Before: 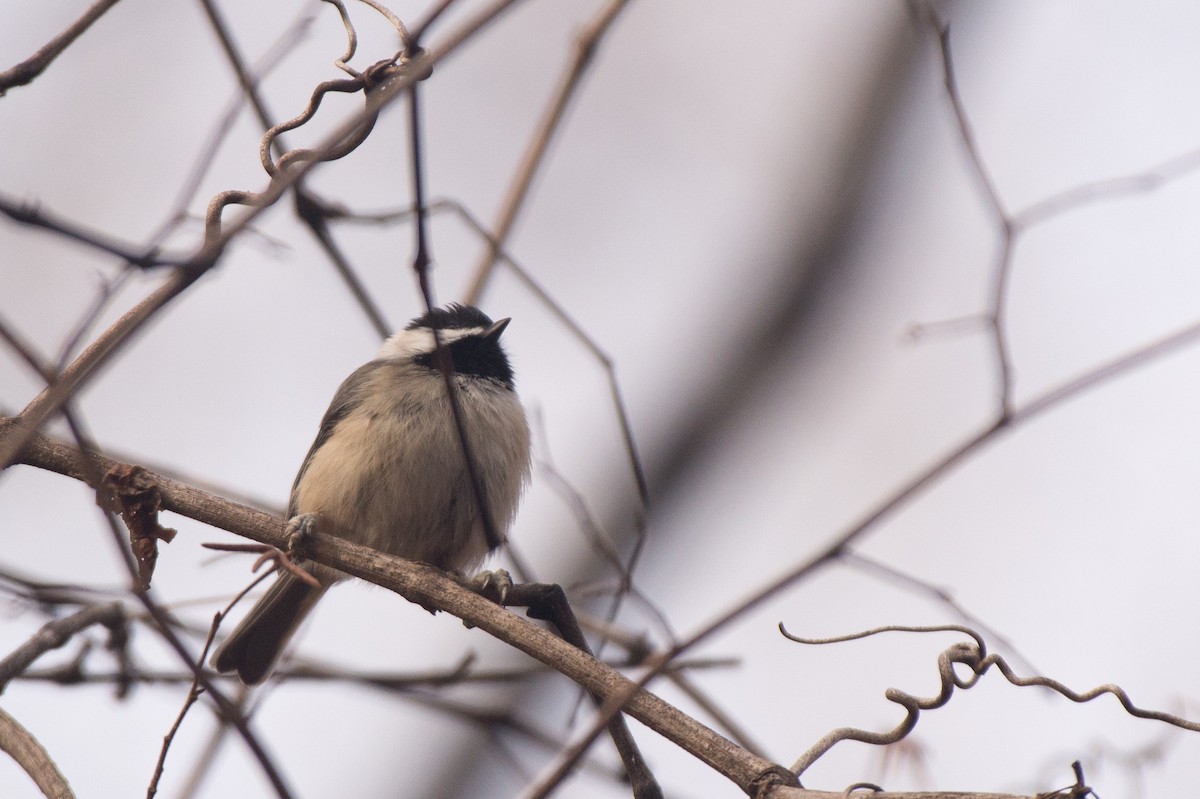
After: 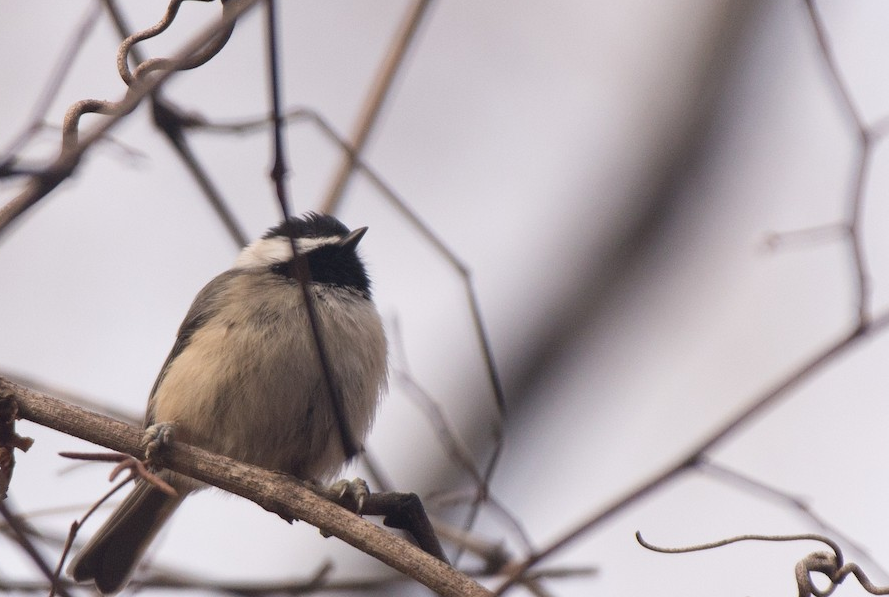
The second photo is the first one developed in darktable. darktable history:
crop and rotate: left 11.974%, top 11.426%, right 13.921%, bottom 13.83%
